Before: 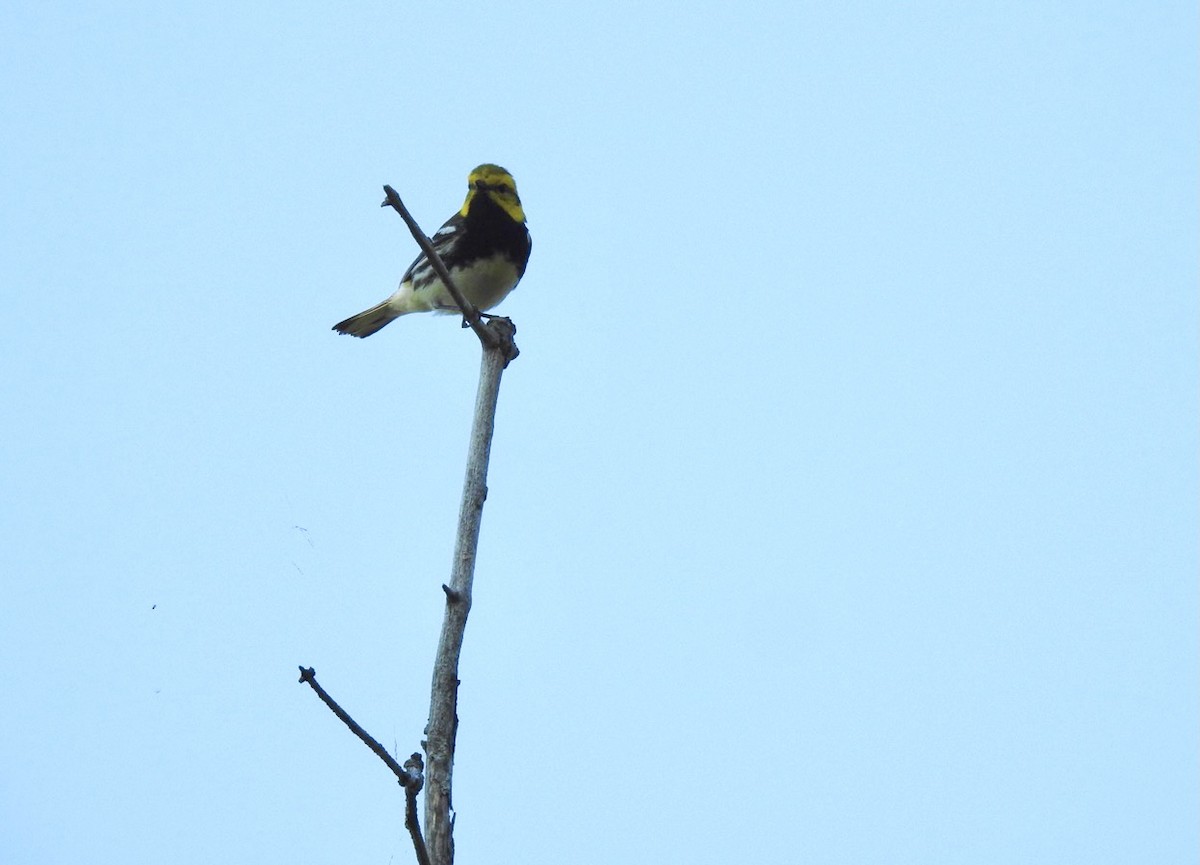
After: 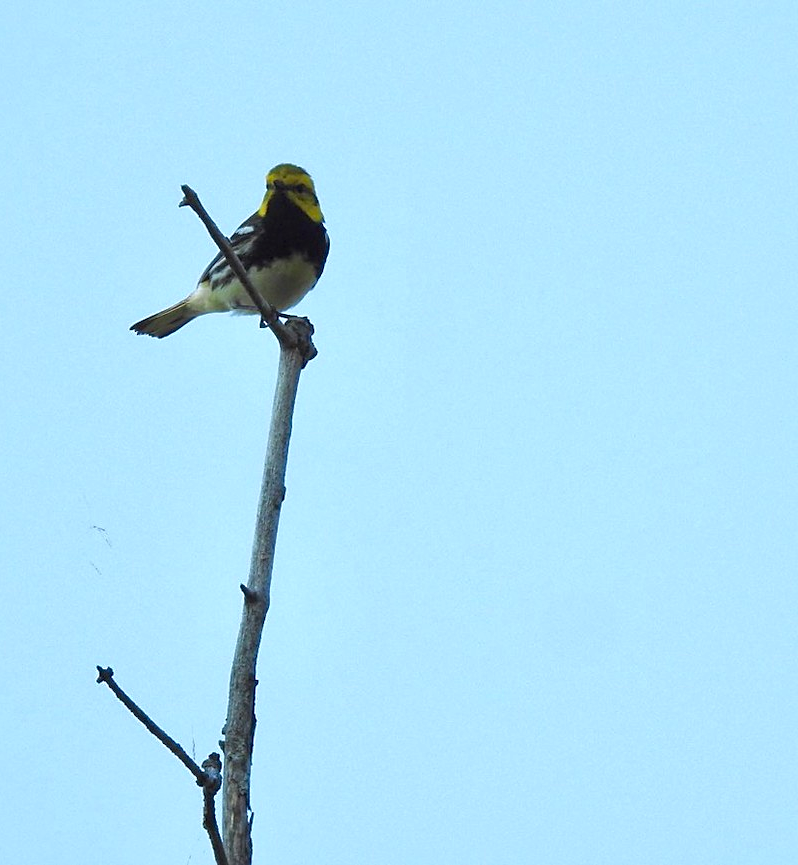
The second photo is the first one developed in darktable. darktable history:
local contrast: mode bilateral grid, contrast 20, coarseness 50, detail 159%, midtone range 0.2
white balance: emerald 1
crop: left 16.899%, right 16.556%
sharpen: radius 1.864, amount 0.398, threshold 1.271
